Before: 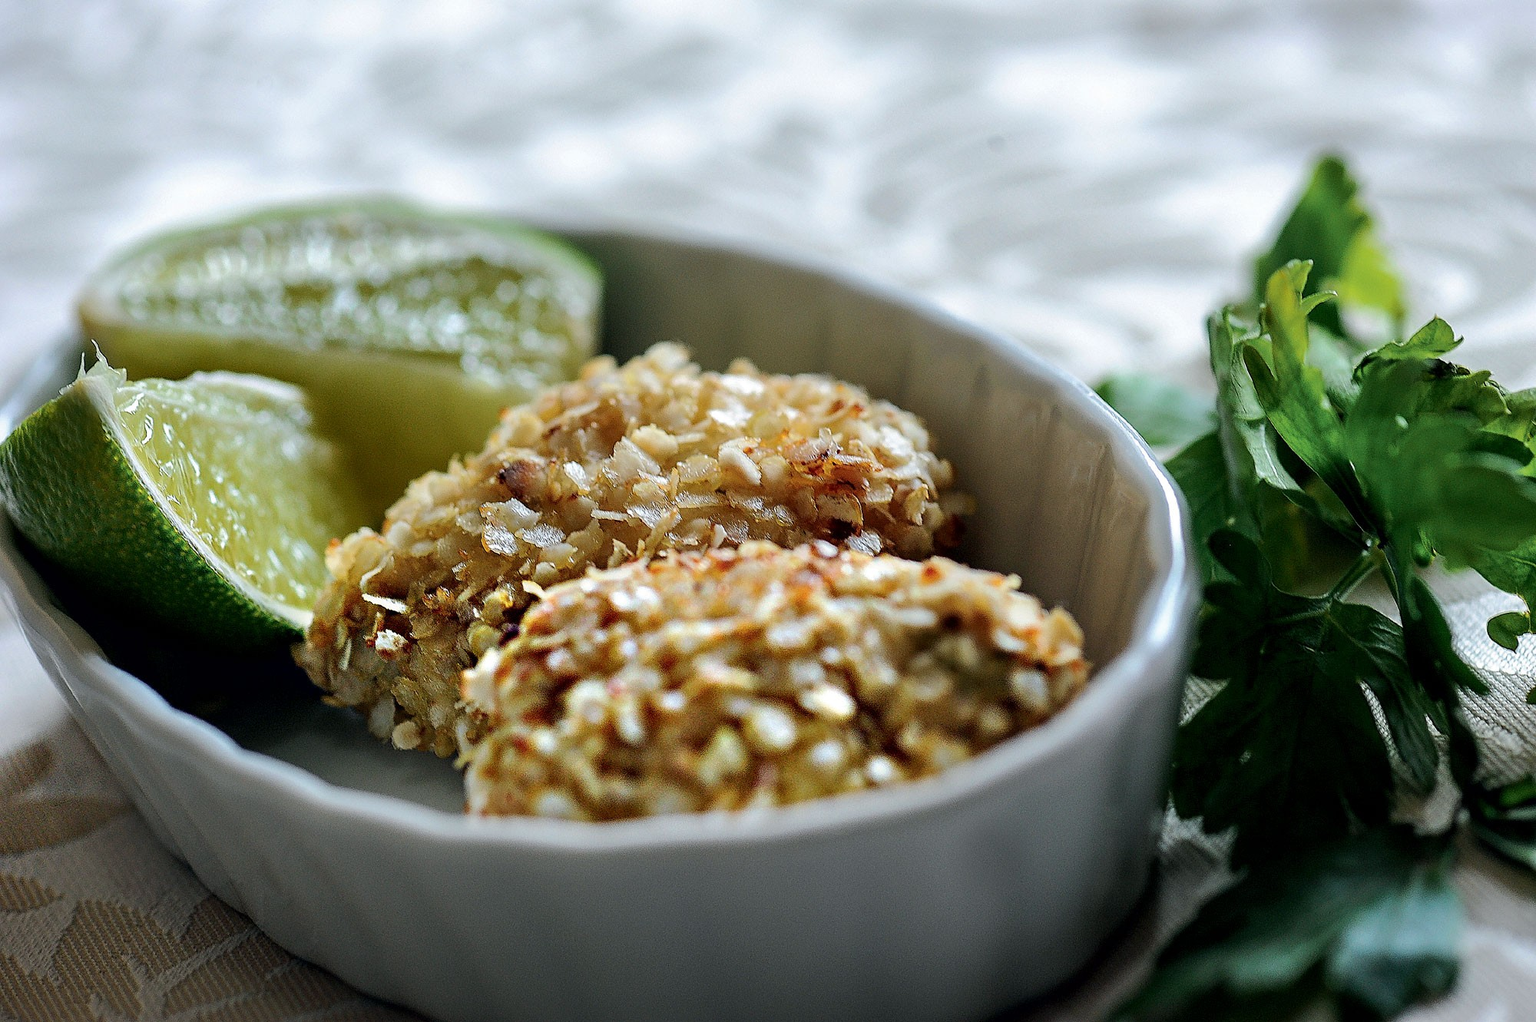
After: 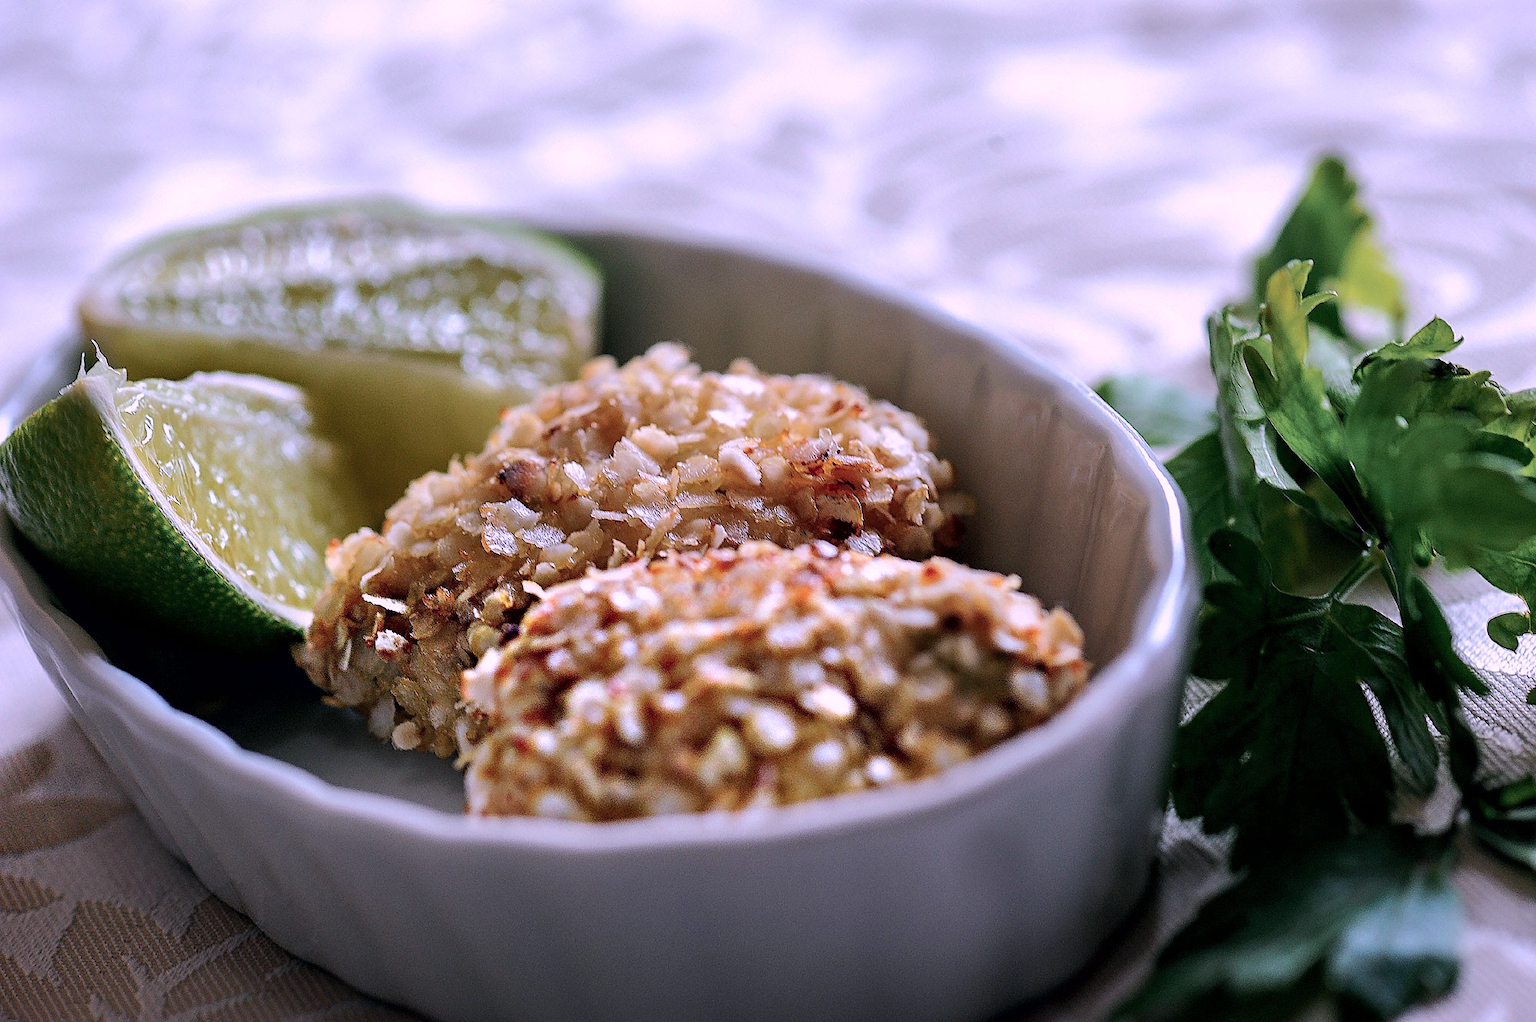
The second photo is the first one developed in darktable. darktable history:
color correction: highlights a* 15.9, highlights b* -20.06
